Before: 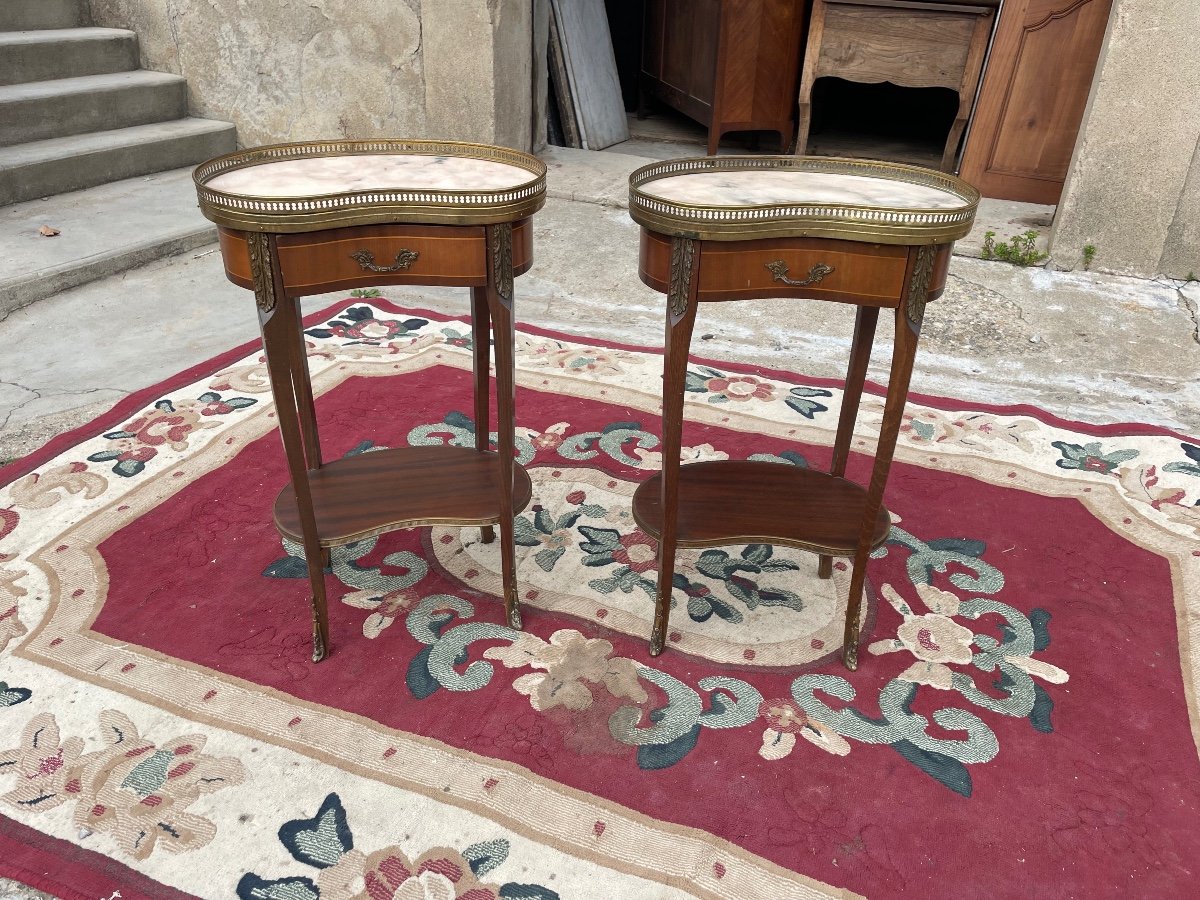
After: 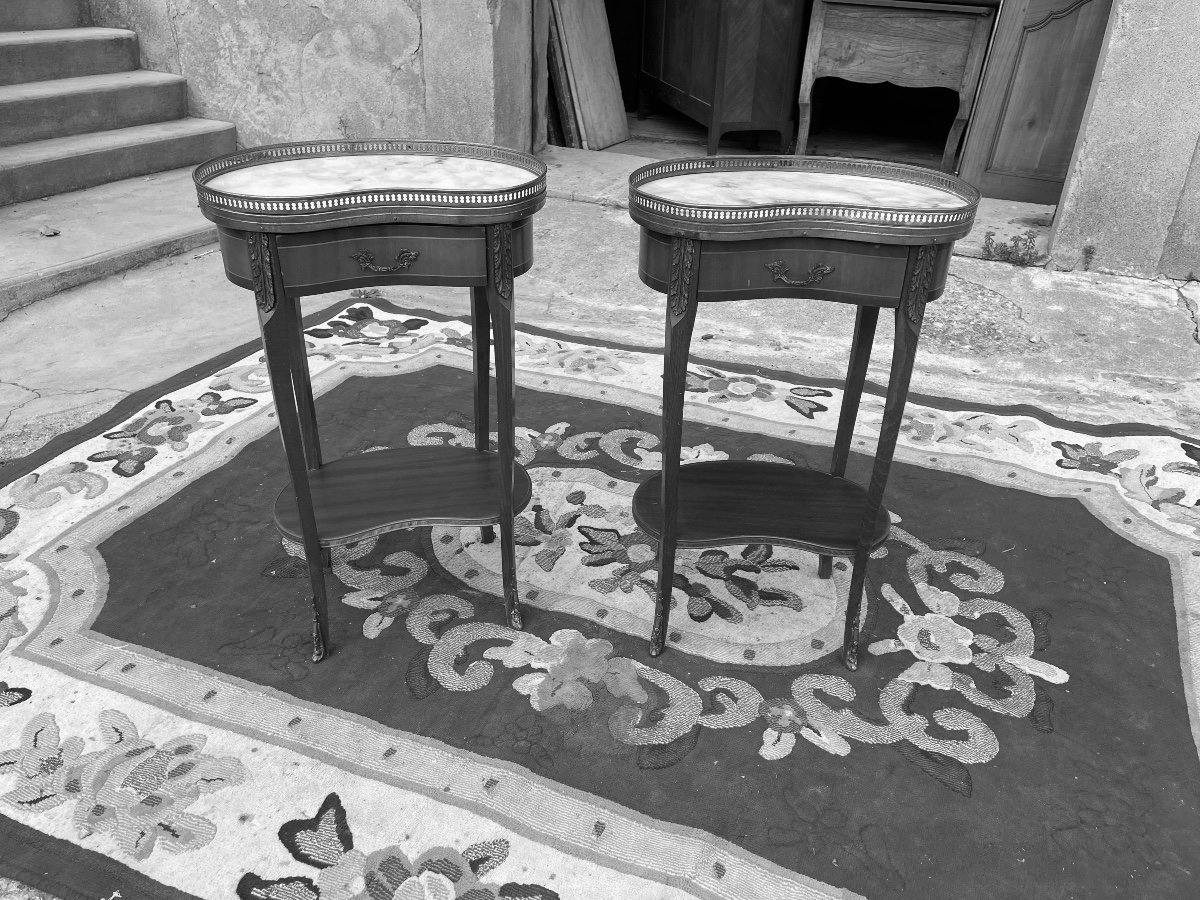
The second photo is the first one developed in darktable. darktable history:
monochrome: size 1
color balance rgb: linear chroma grading › shadows 19.44%, linear chroma grading › highlights 3.42%, linear chroma grading › mid-tones 10.16%
white balance: red 0.976, blue 1.04
